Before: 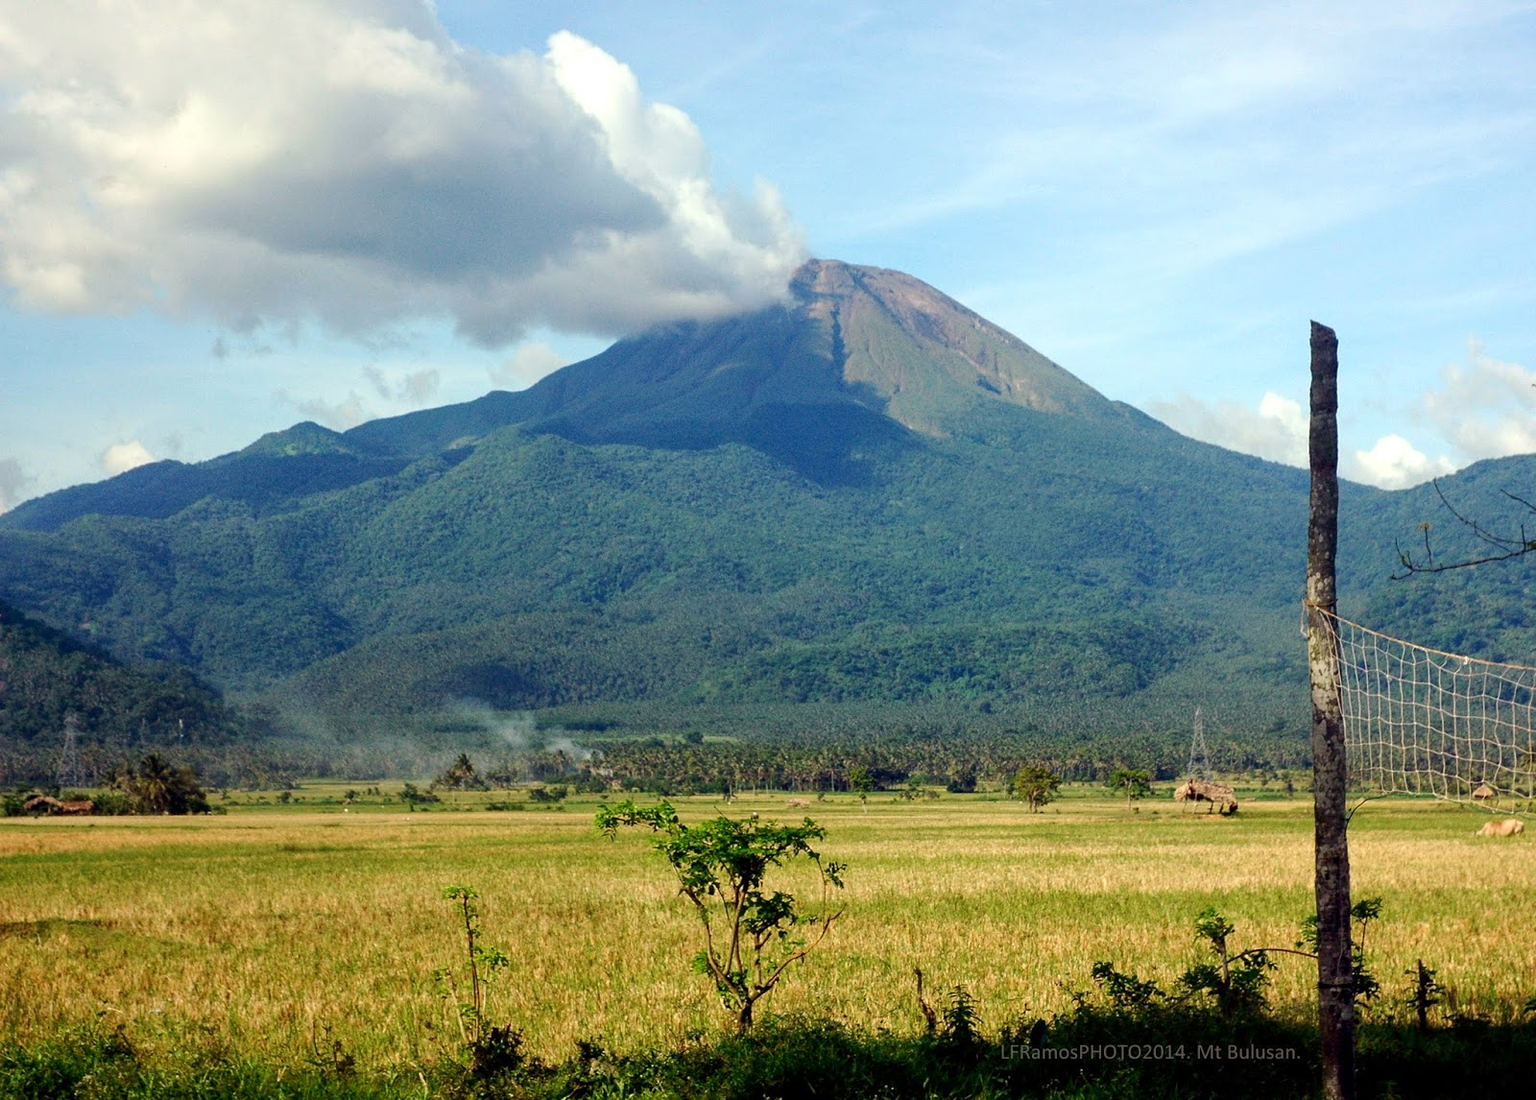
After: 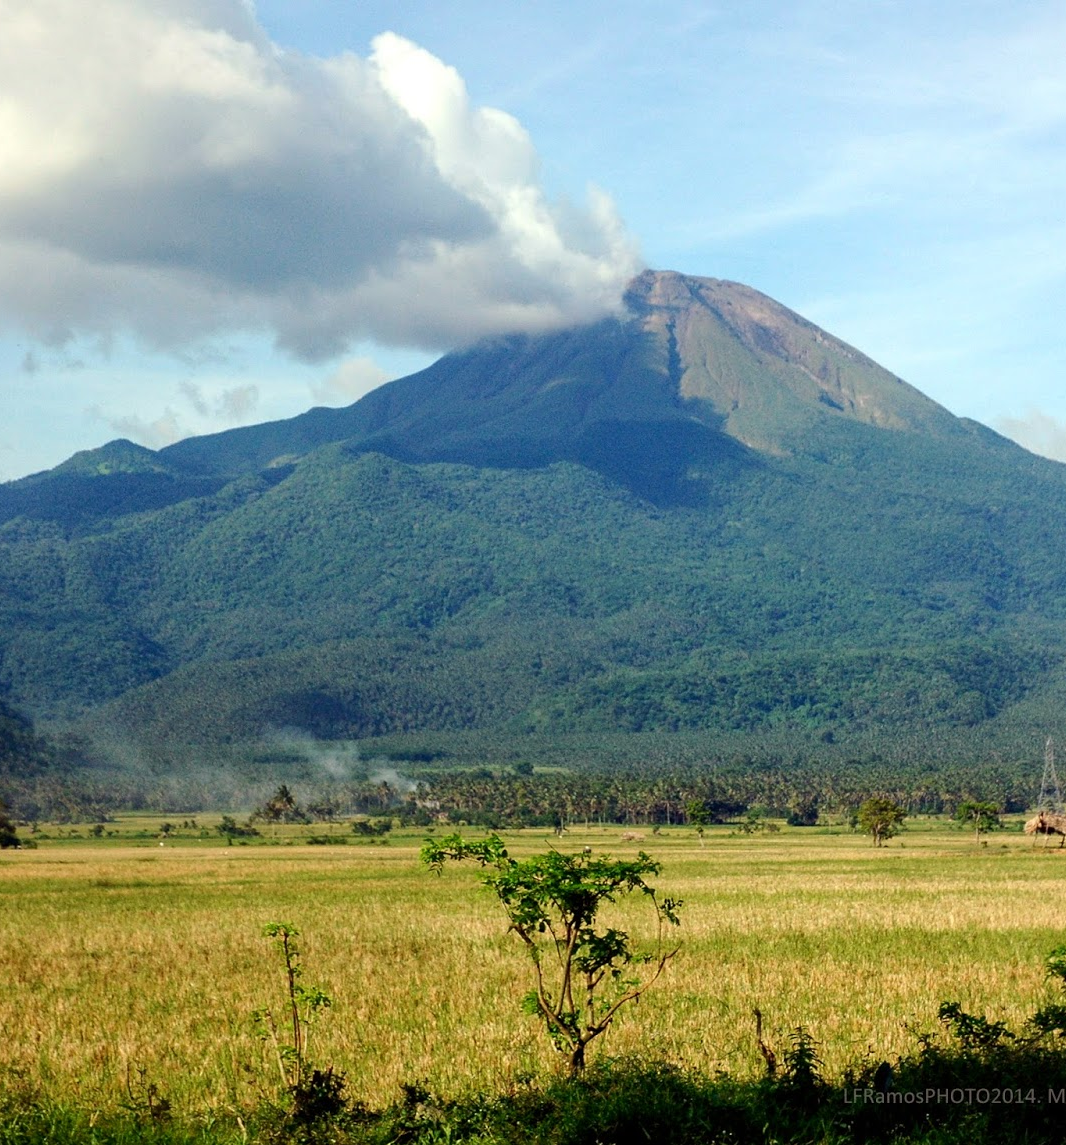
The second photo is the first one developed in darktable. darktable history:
crop and rotate: left 12.464%, right 20.904%
